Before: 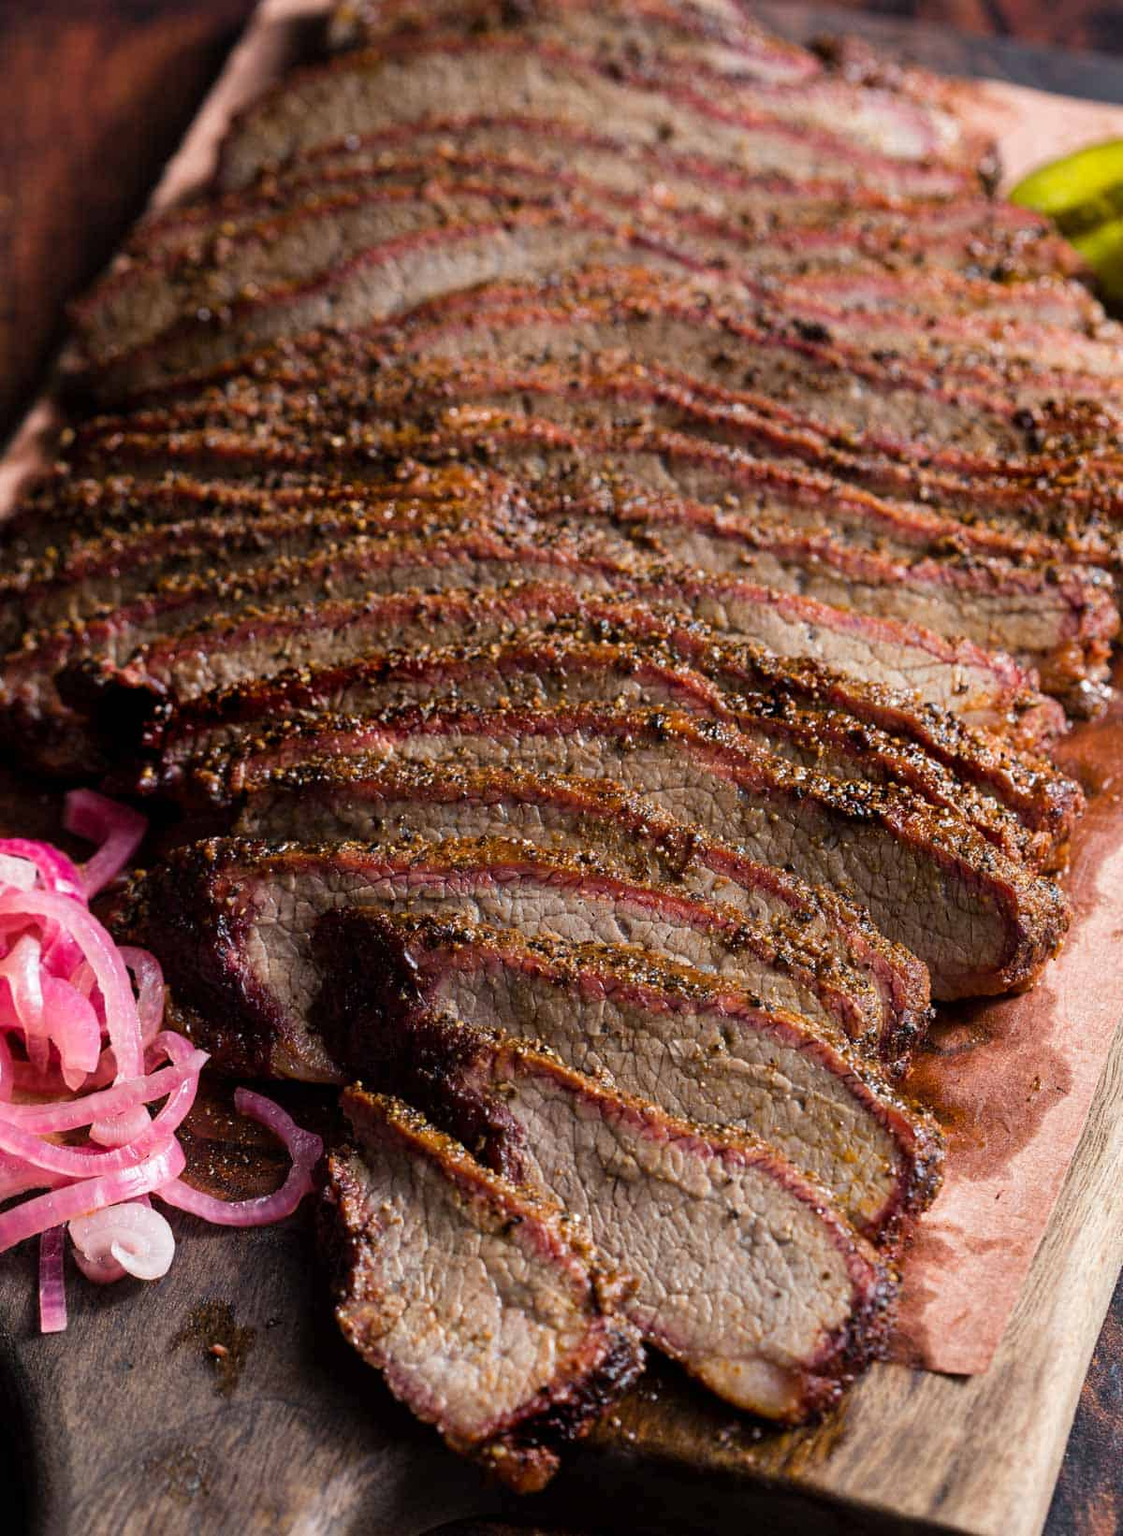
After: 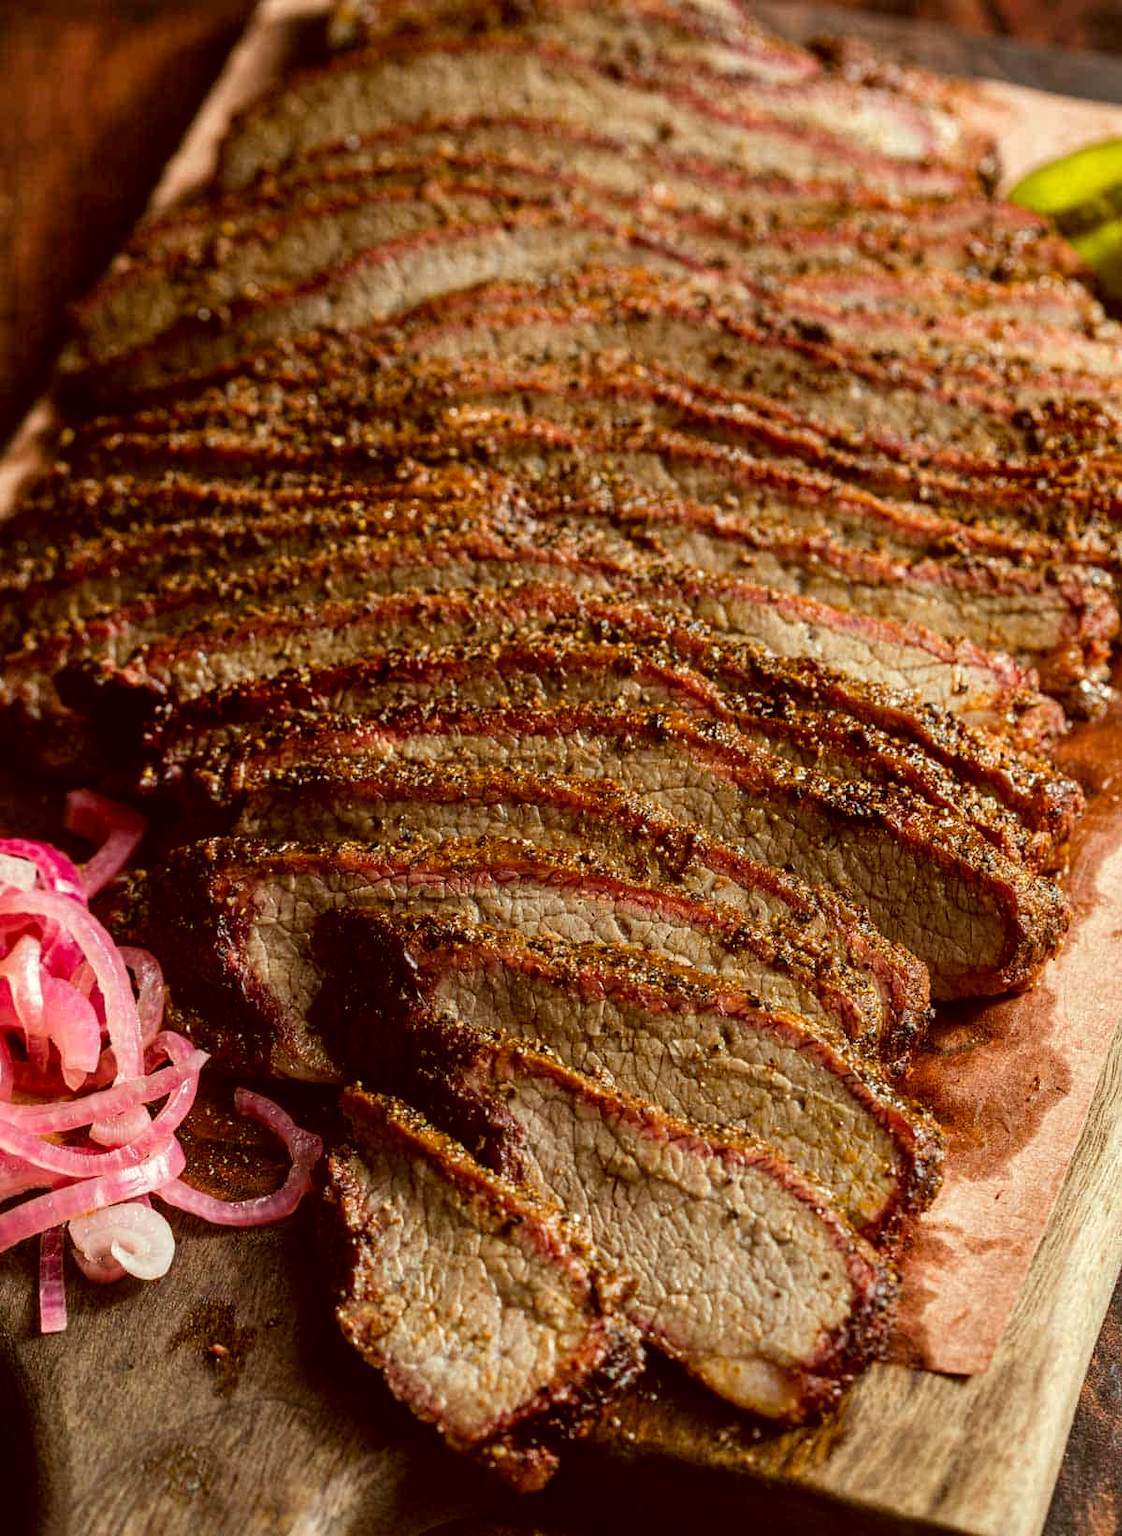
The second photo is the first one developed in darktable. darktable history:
local contrast: on, module defaults
color correction: highlights a* -5.25, highlights b* 9.79, shadows a* 9.68, shadows b* 24.64
